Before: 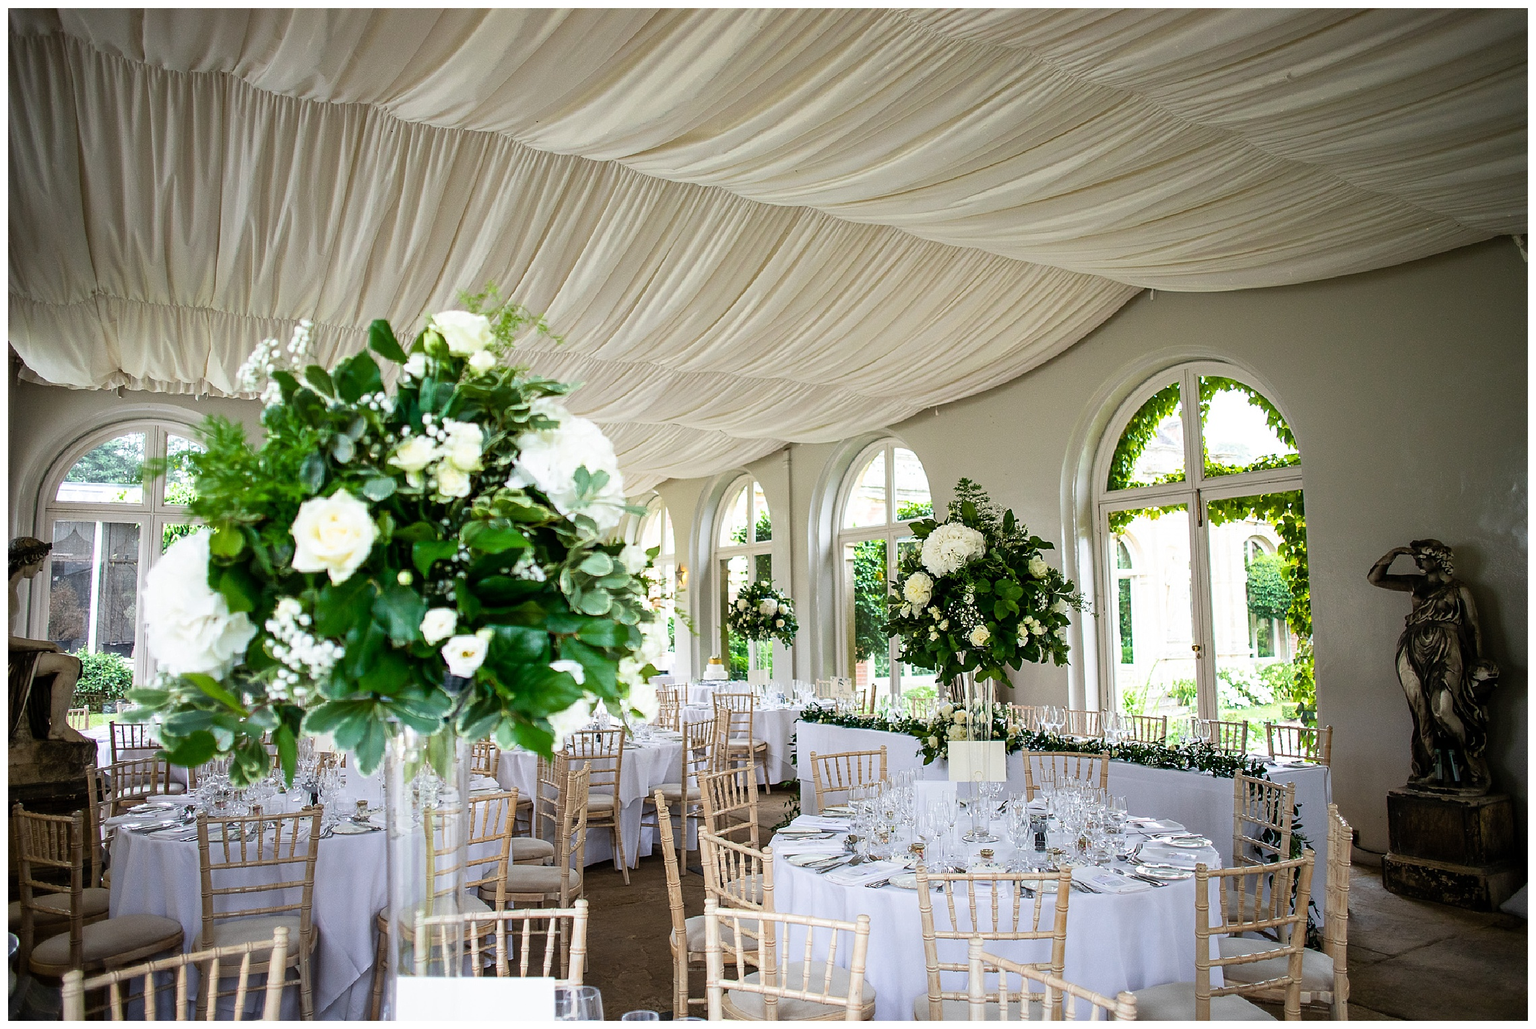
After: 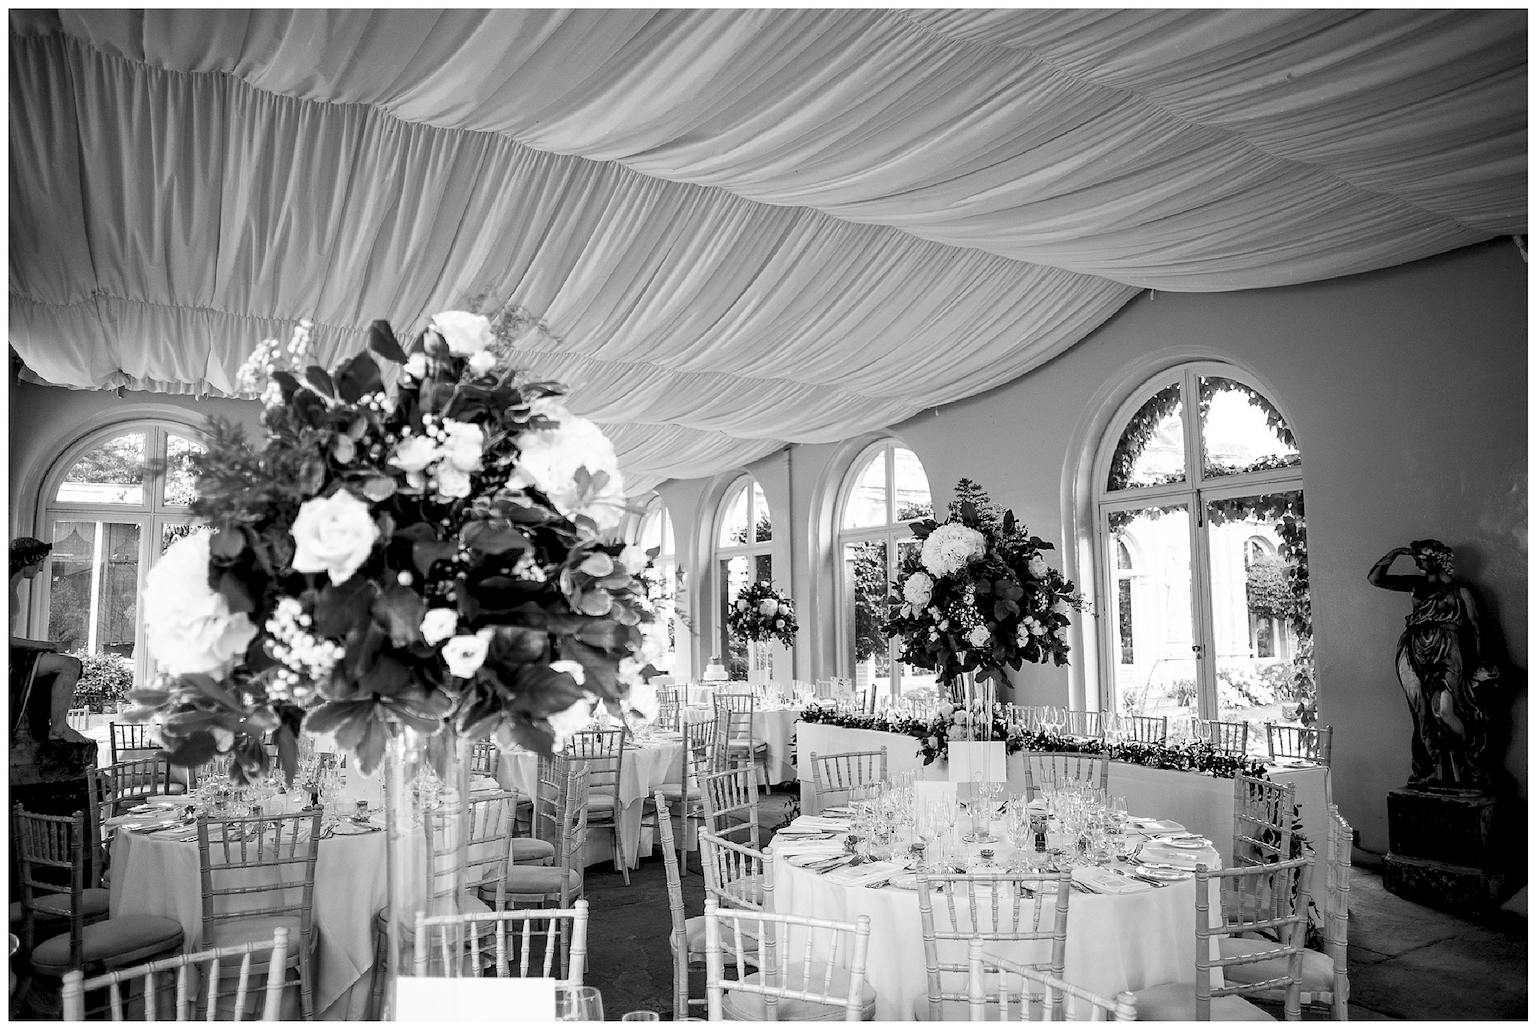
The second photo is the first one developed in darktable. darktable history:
levels: levels [0.073, 0.497, 0.972]
color calibration: output gray [0.21, 0.42, 0.37, 0], gray › normalize channels true, illuminant same as pipeline (D50), adaptation XYZ, x 0.346, y 0.359, gamut compression 0
